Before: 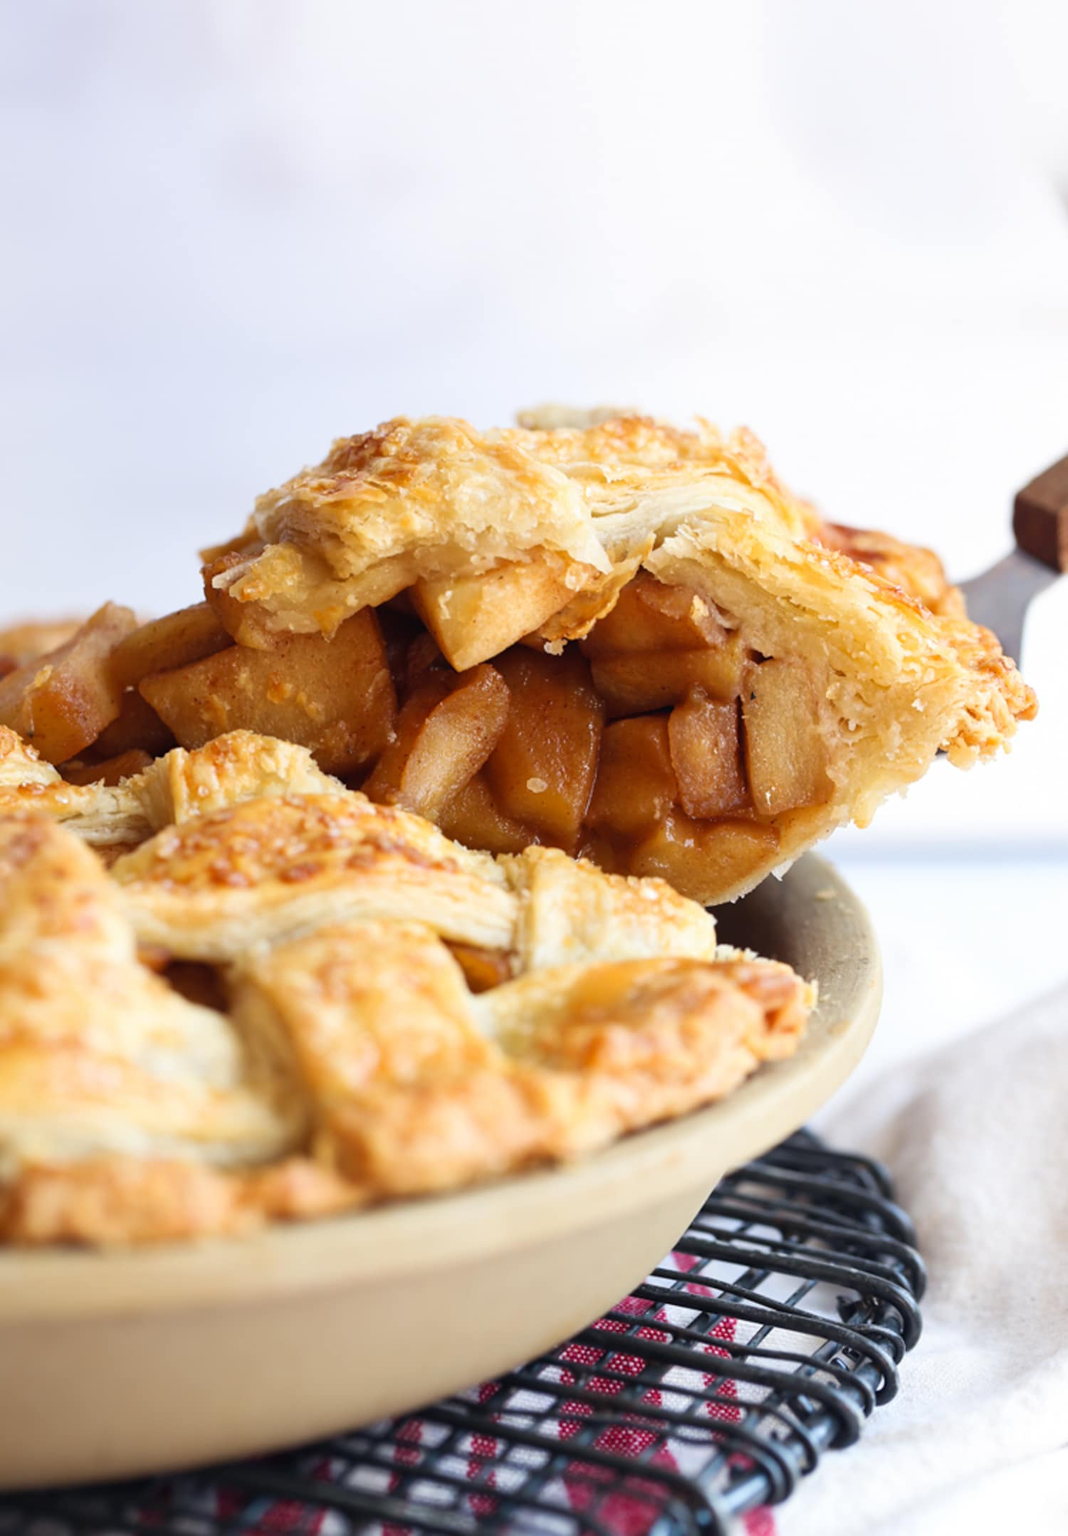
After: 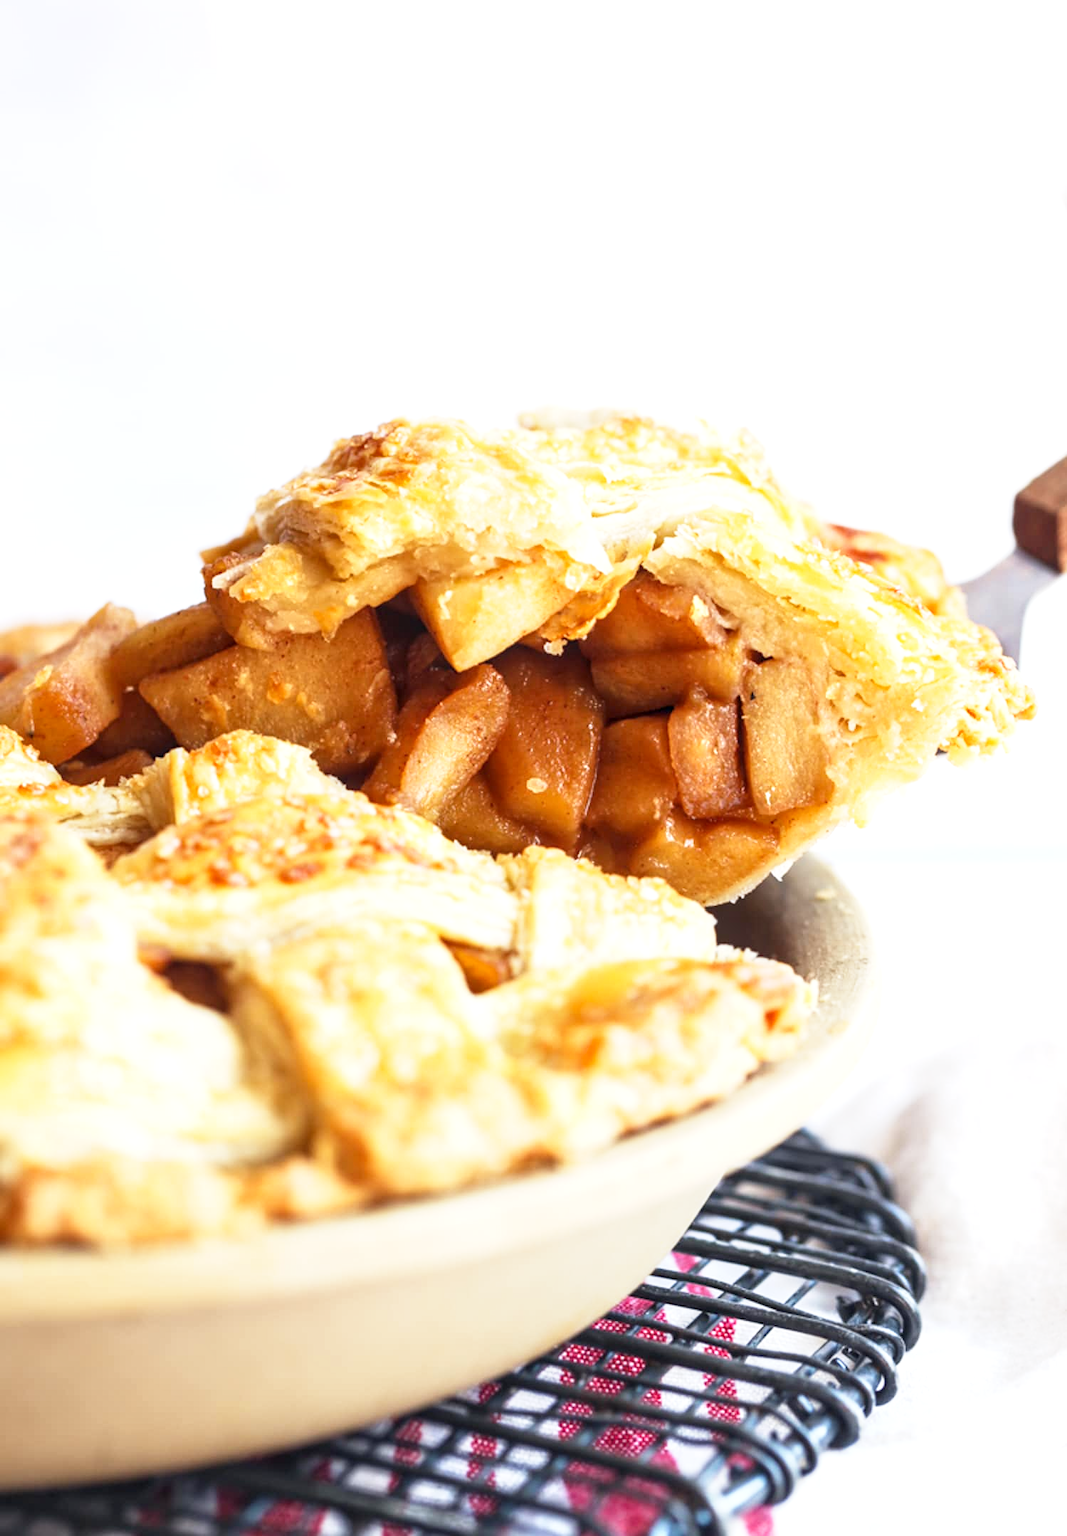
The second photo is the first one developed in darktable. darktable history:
local contrast: on, module defaults
exposure: exposure 0.367 EV, compensate highlight preservation false
base curve: curves: ch0 [(0, 0) (0.579, 0.807) (1, 1)], preserve colors none
